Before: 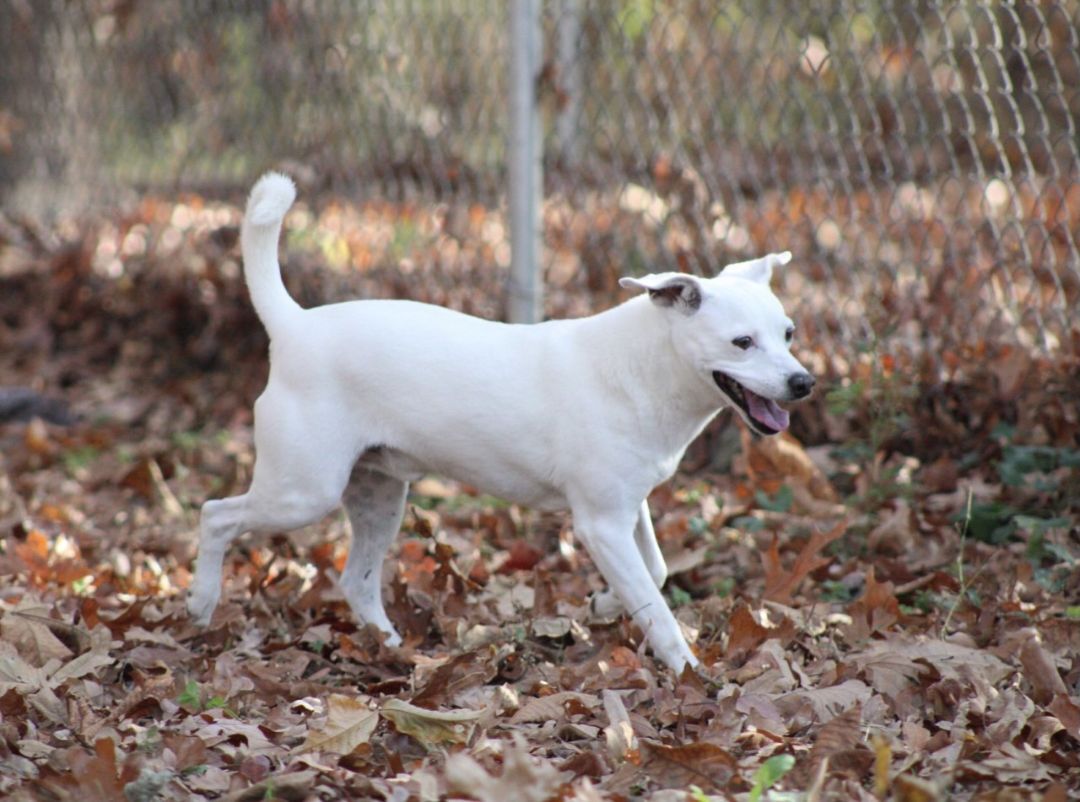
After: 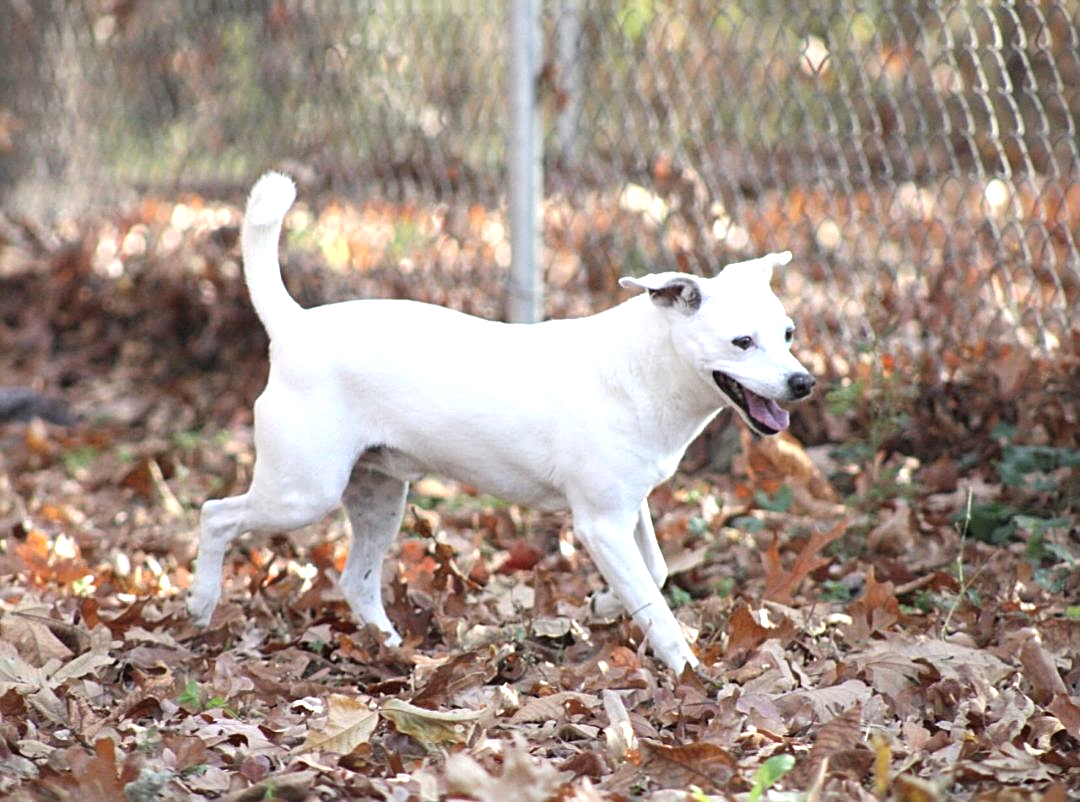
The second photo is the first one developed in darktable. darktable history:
sharpen: on, module defaults
exposure: black level correction 0, exposure 0.694 EV, compensate exposure bias true, compensate highlight preservation false
